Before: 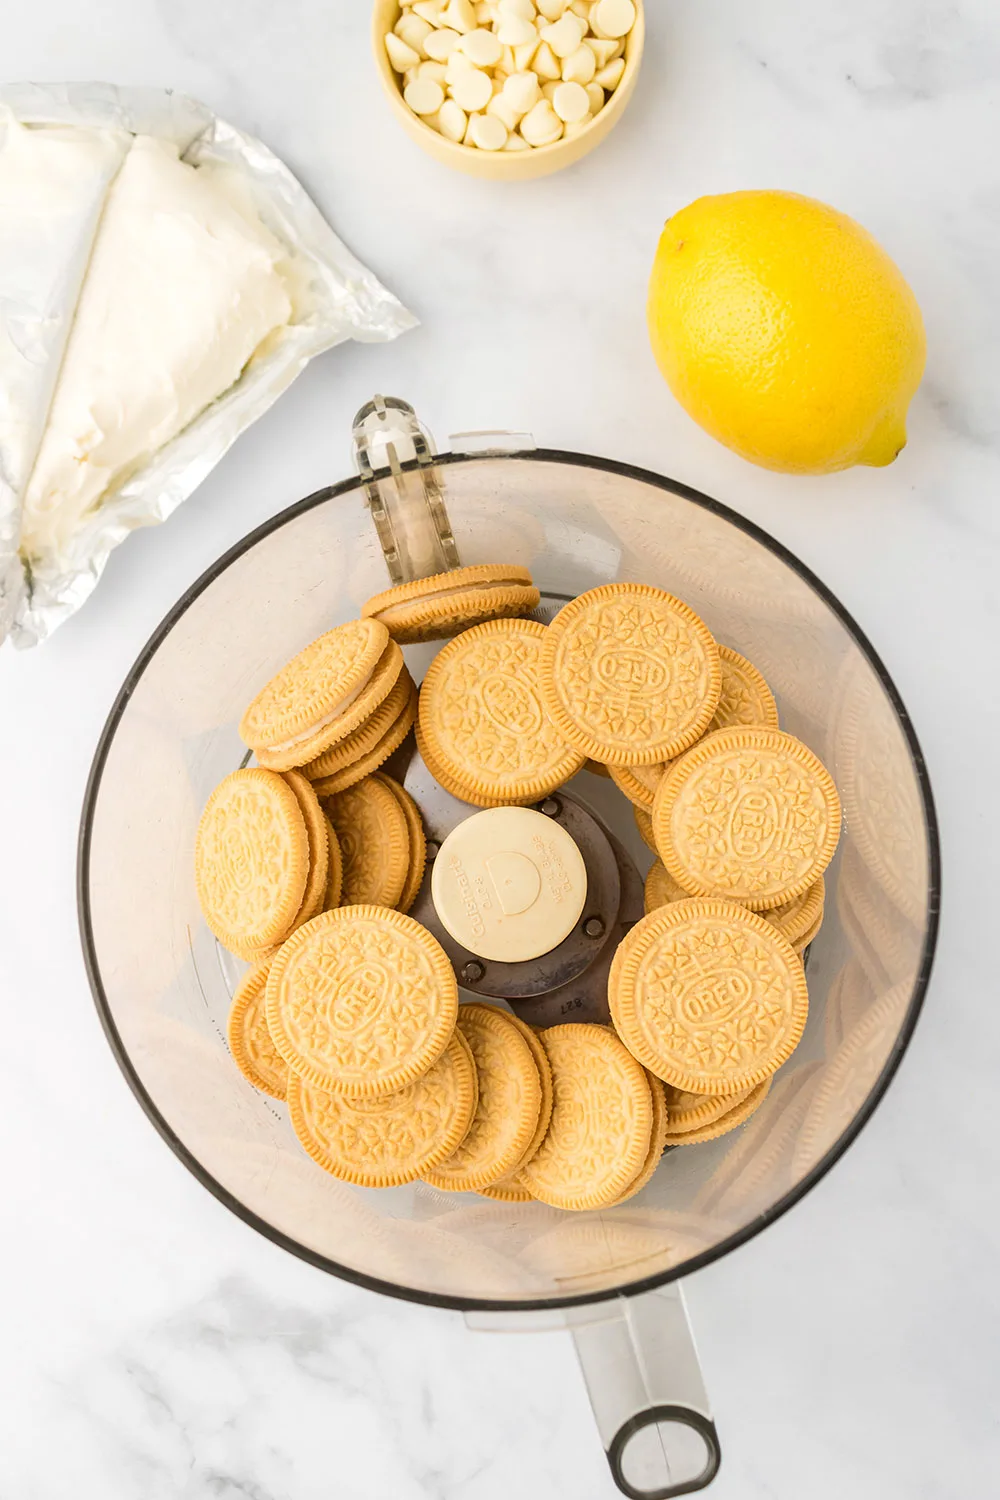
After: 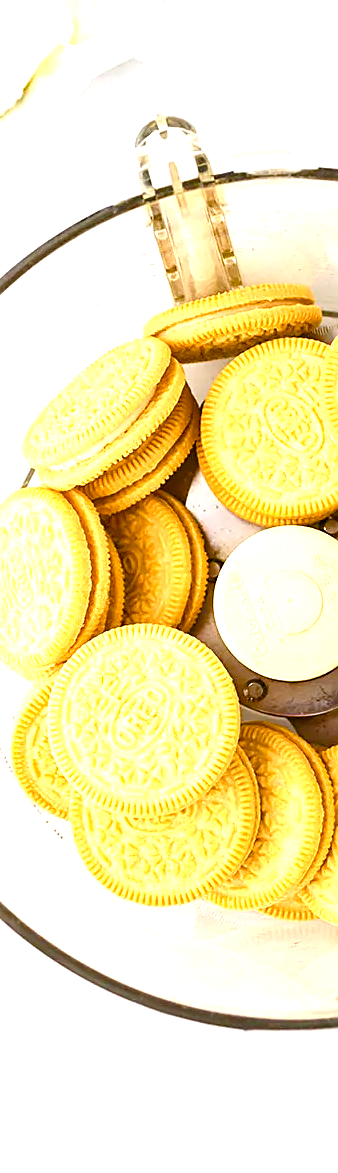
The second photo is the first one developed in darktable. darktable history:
crop and rotate: left 21.805%, top 18.764%, right 44.34%, bottom 2.995%
color balance rgb: highlights gain › chroma 0.125%, highlights gain › hue 332.26°, linear chroma grading › global chroma 15.498%, perceptual saturation grading › global saturation 20%, perceptual saturation grading › highlights -25.545%, perceptual saturation grading › shadows 49.99%
sharpen: on, module defaults
exposure: black level correction 0, exposure 1.098 EV, compensate exposure bias true, compensate highlight preservation false
